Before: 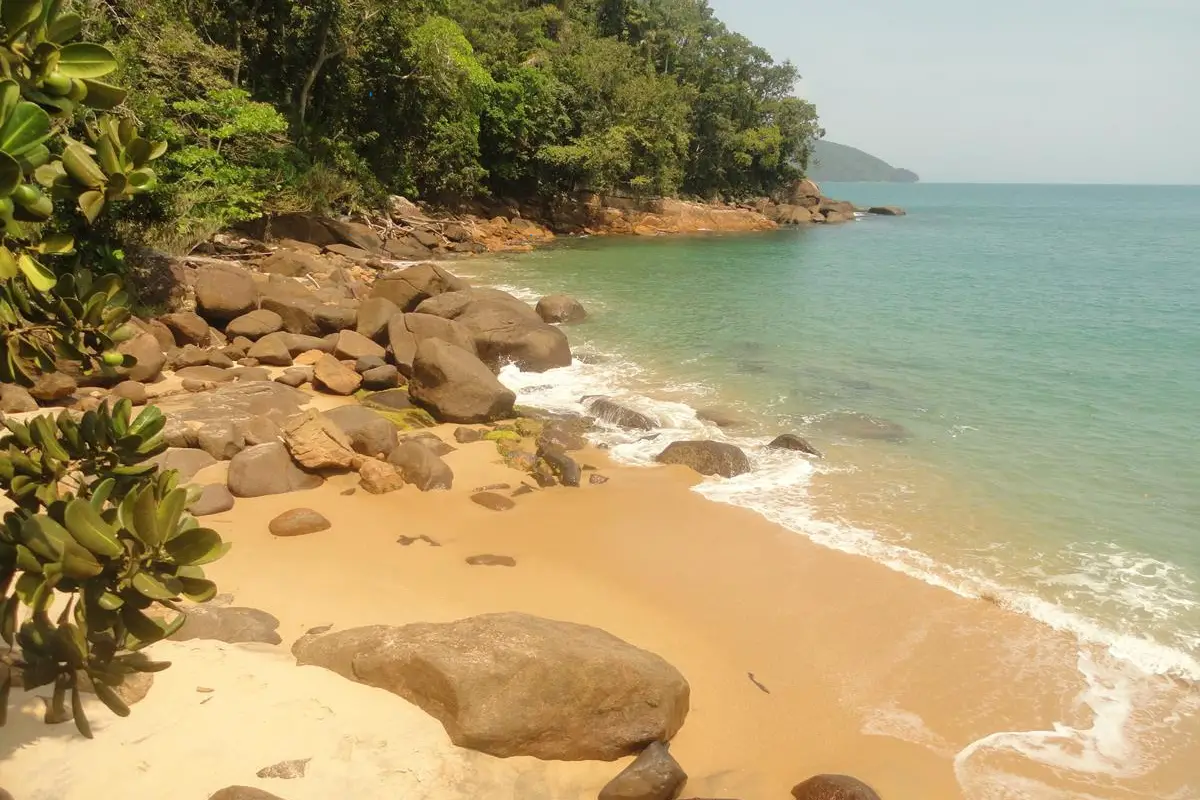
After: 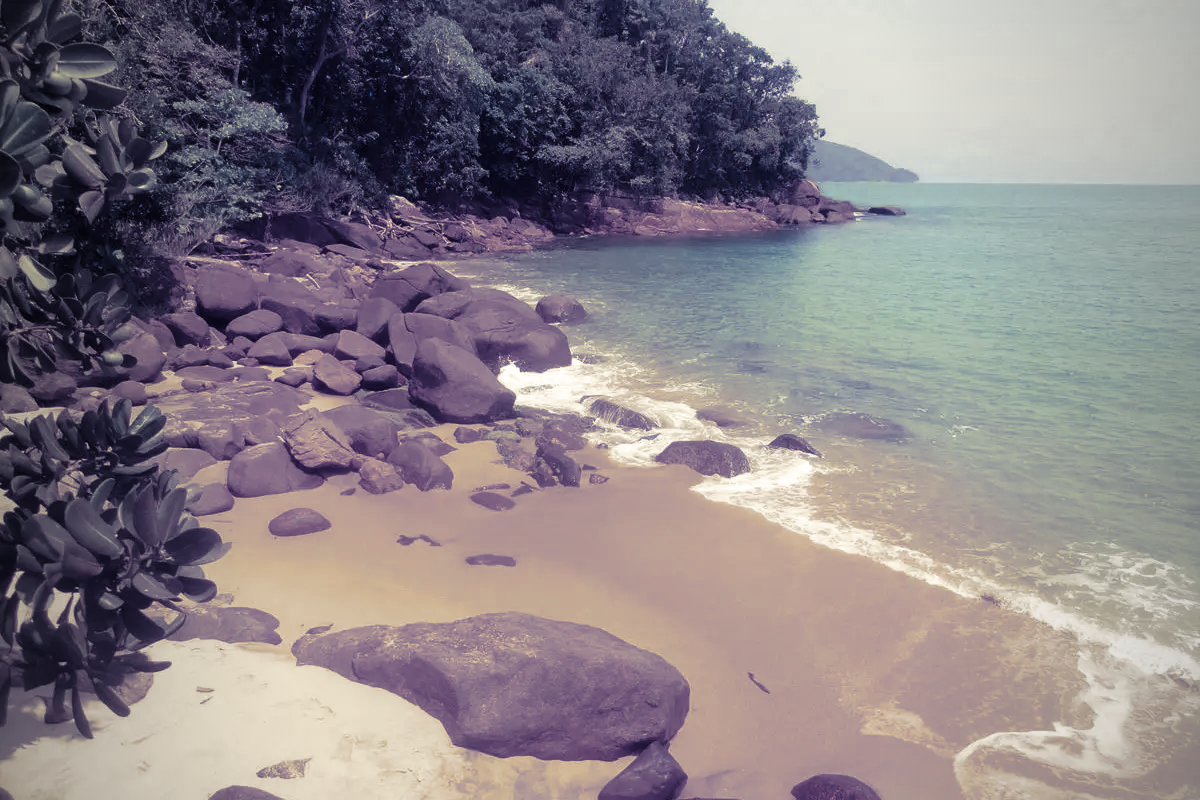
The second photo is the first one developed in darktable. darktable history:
vignetting #1: fall-off start 97%, fall-off radius 100%, width/height ratio 0.609, unbound false
bloom #2: size 23.29%, threshold 98.39%, strength 8.43%
velvia #2: strength 79.52%, mid-tones bias 0.956
lowlight vision #2: transition x [0, 0.2, 0.4, 0.6, 0.8, 1], transition y [0.885, 1.147, 0.665, 0.426, 0.396, 0.347]
monochrome #1: a 39.9, b -11.51, size 0.5
velvia #1: strength 67.07%, mid-tones bias 0.972
split-toning #1: shadows › hue 242.67°, shadows › saturation 0.733, highlights › hue 0°, highlights › saturation 0.874, balance -53.304, compress 23.79%
bloom #1: size 23.29%, threshold 98.39%, strength 8.43%
velvia: strength 67.07%, mid-tones bias 0.972
vignetting: fall-off start 97%, fall-off radius 100%, width/height ratio 0.609, unbound false
bloom: size 13.65%, threshold 98.39%, strength 4.82%
lowlight vision: transition x [0, 0.2, 0.4, 0.6, 0.8, 1], transition y [0.907, 0.966, 1.002, 0.609, 0.398, 0.347]
split-toning: shadows › hue 242.67°, shadows › saturation 0.733, highlights › hue 45.33°, highlights › saturation 0.667, balance -53.304, compress 21.15%
